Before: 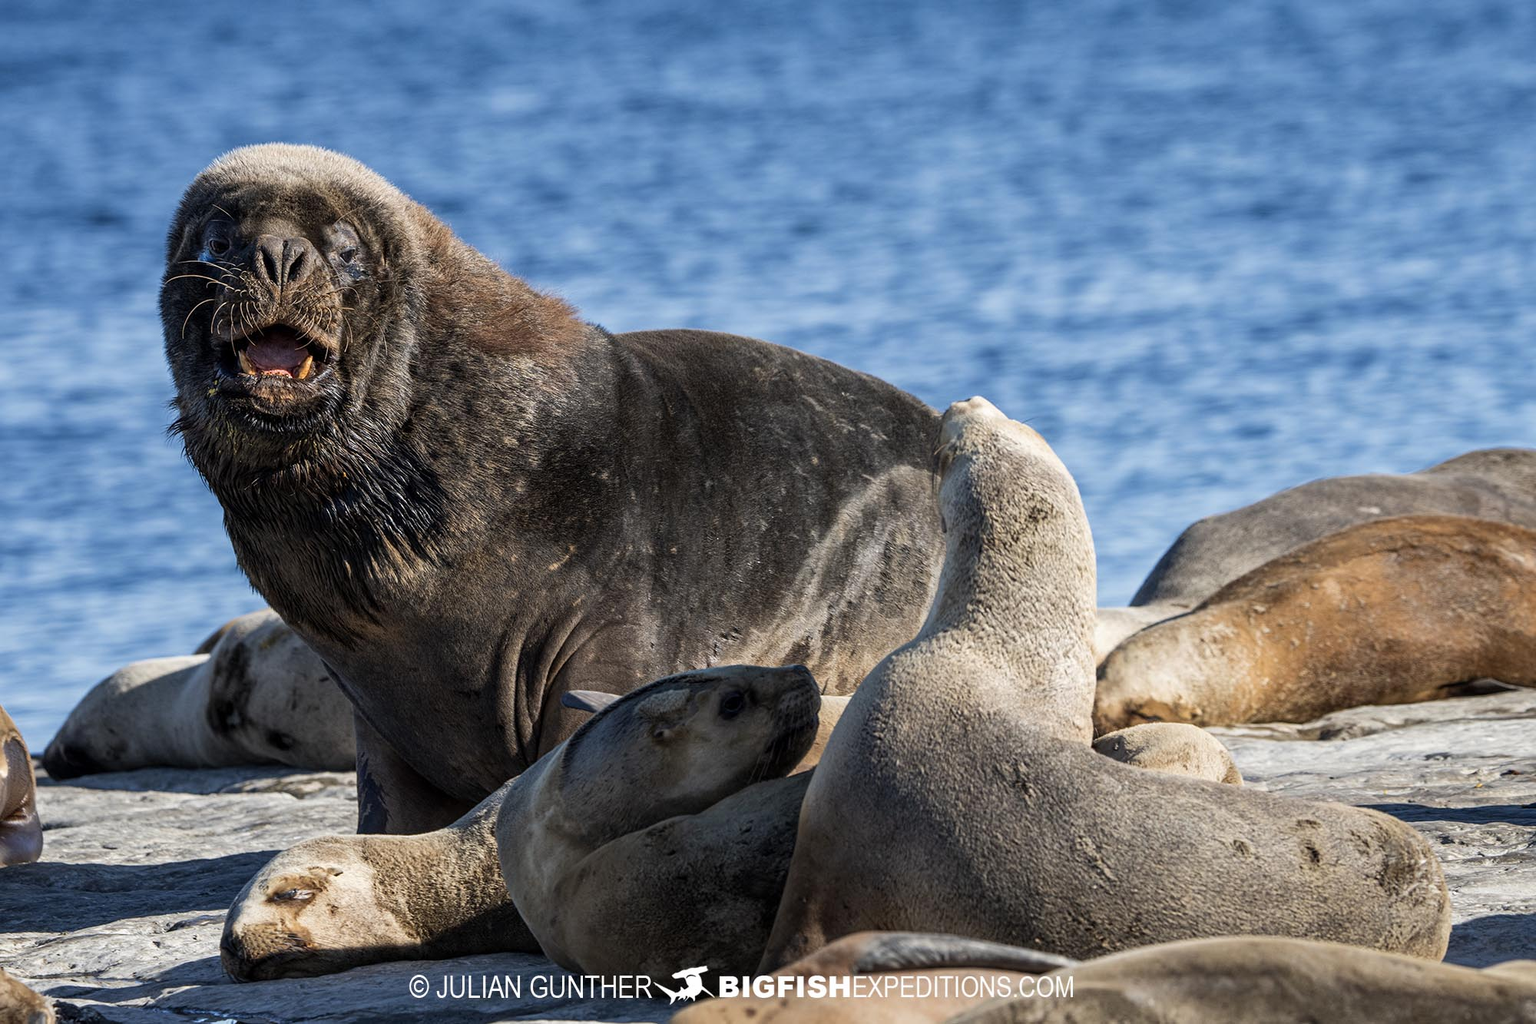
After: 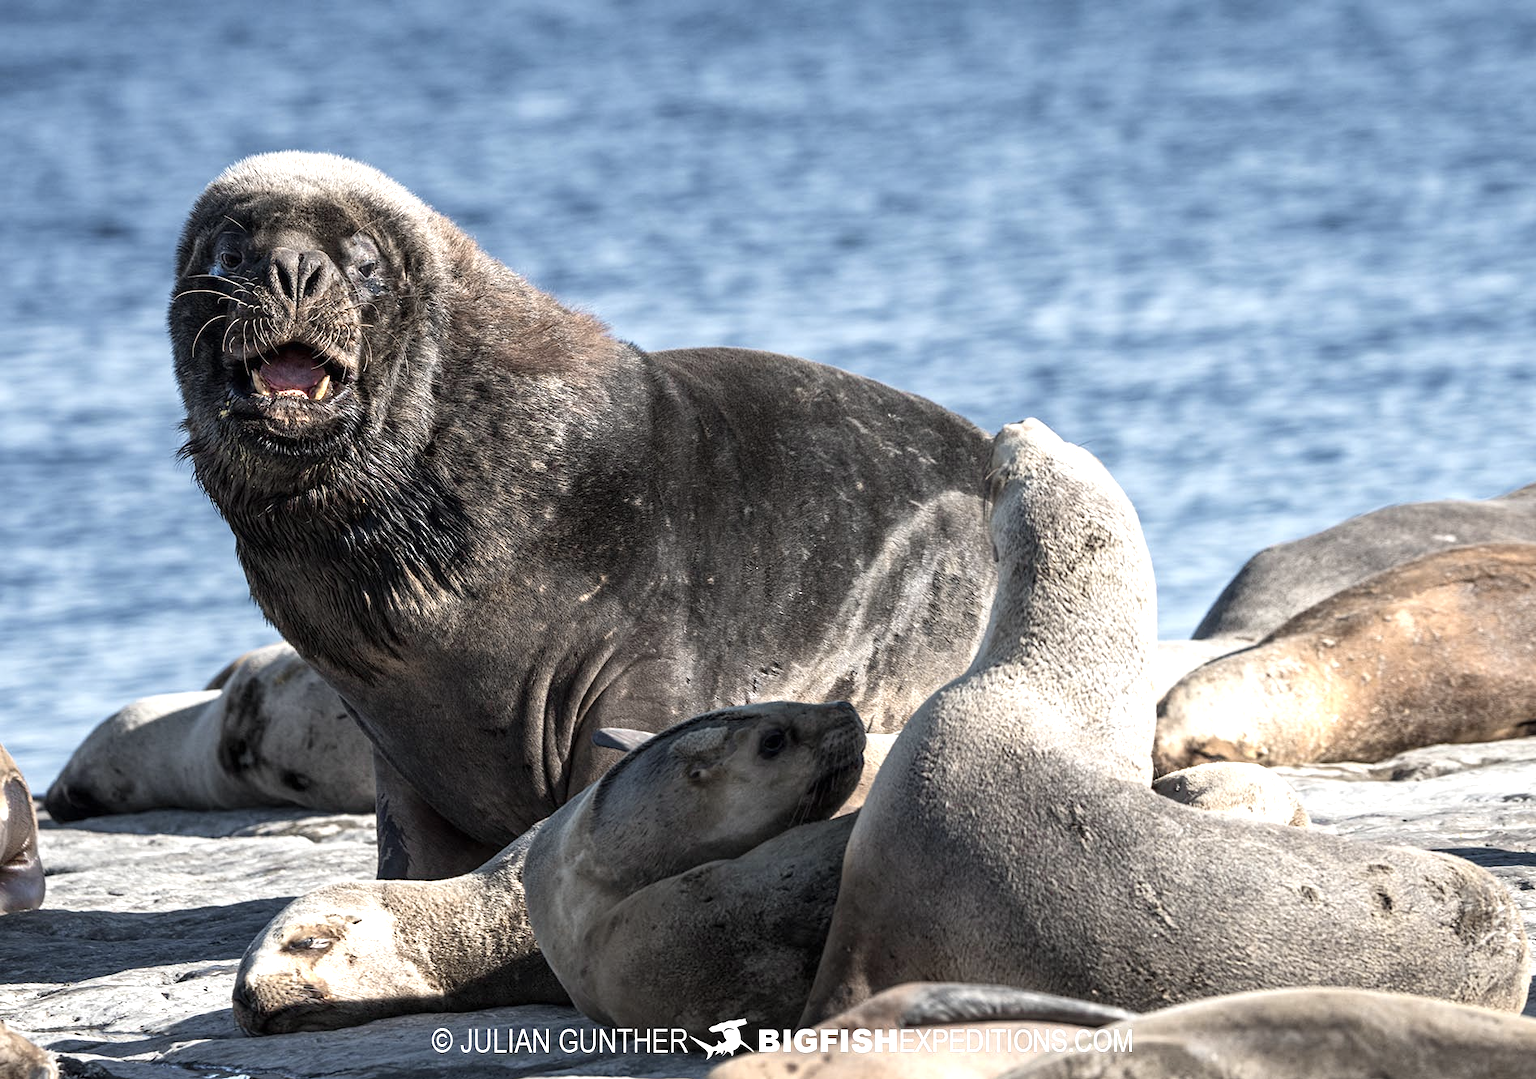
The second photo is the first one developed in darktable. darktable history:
vibrance: vibrance 78%
crop and rotate: right 5.167%
color zones: curves: ch0 [(0, 0.6) (0.129, 0.585) (0.193, 0.596) (0.429, 0.5) (0.571, 0.5) (0.714, 0.5) (0.857, 0.5) (1, 0.6)]; ch1 [(0, 0.453) (0.112, 0.245) (0.213, 0.252) (0.429, 0.233) (0.571, 0.231) (0.683, 0.242) (0.857, 0.296) (1, 0.453)]
exposure: black level correction 0, exposure 0.68 EV, compensate exposure bias true, compensate highlight preservation false
